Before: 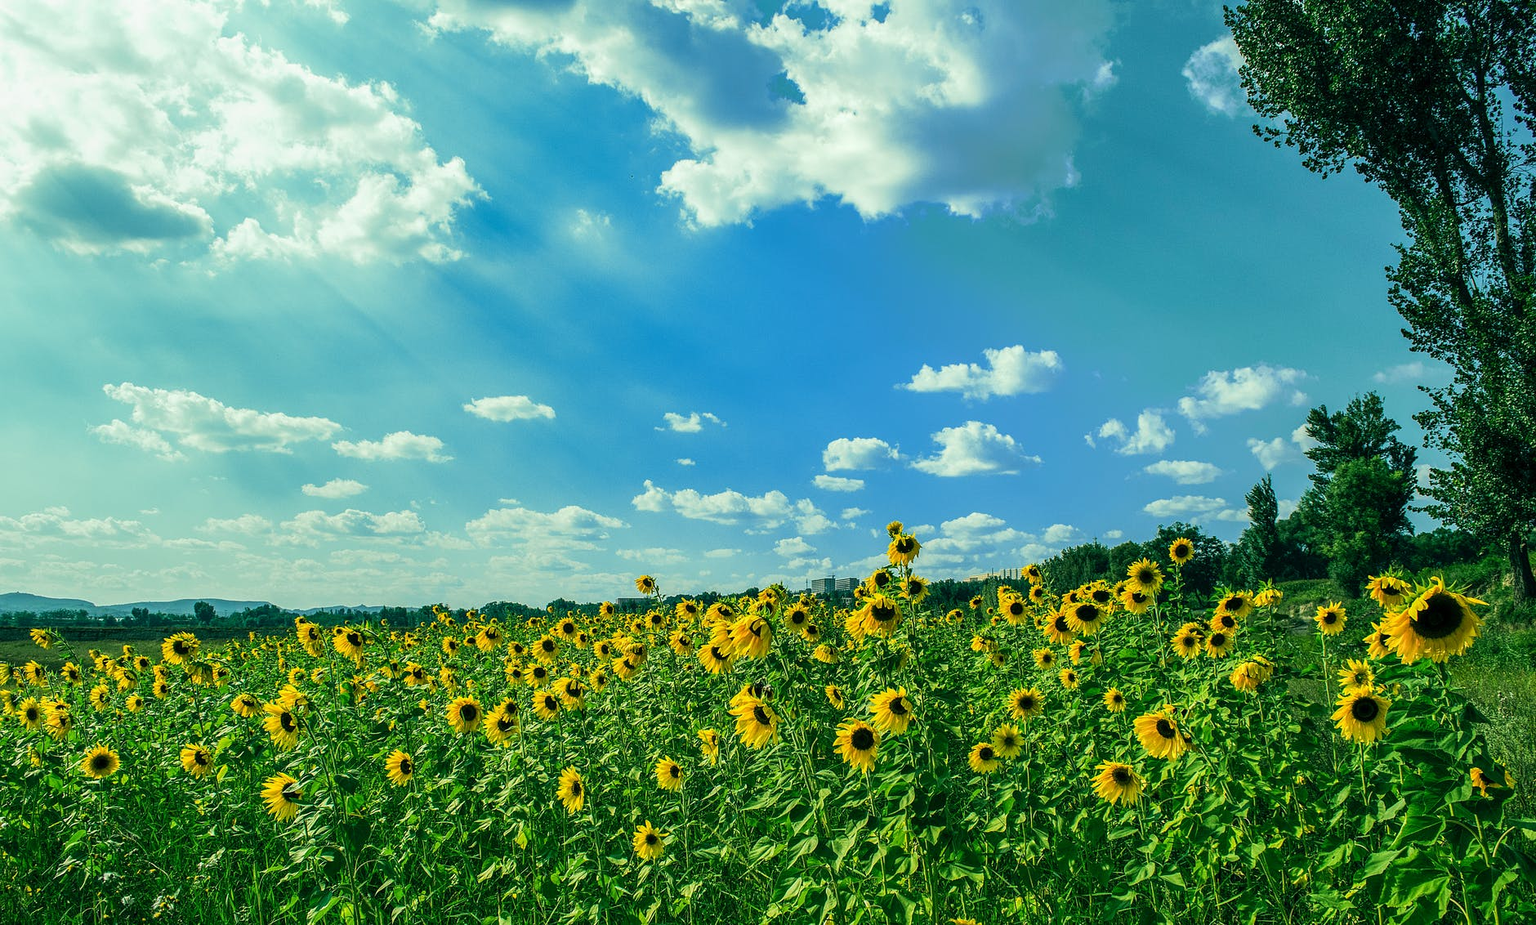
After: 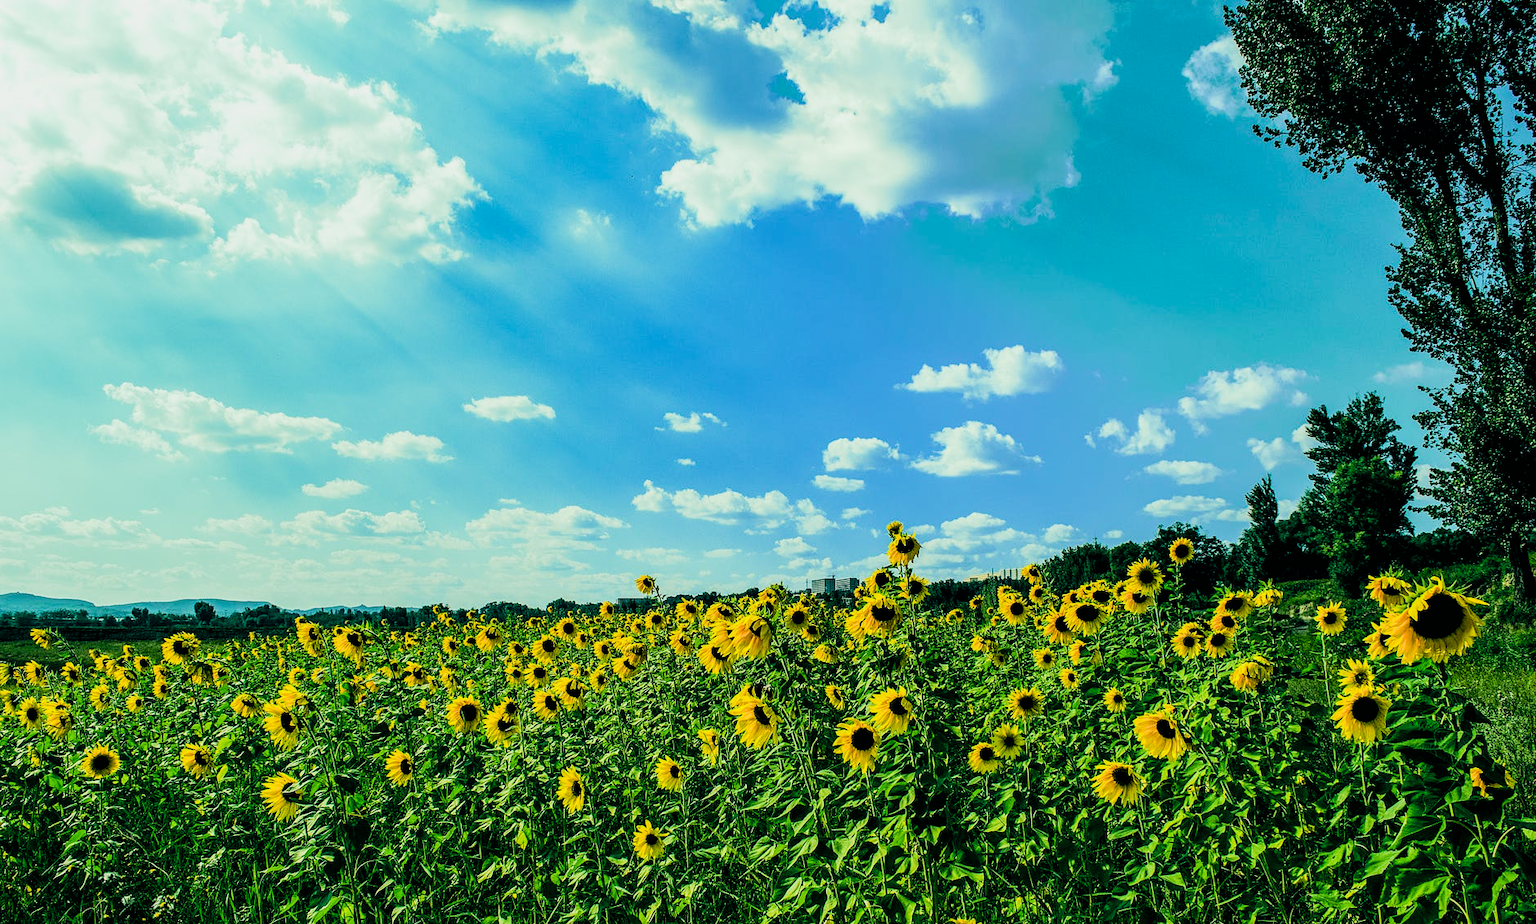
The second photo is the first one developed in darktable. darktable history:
tone equalizer: -8 EV -0.436 EV, -7 EV -0.387 EV, -6 EV -0.369 EV, -5 EV -0.245 EV, -3 EV 0.218 EV, -2 EV 0.351 EV, -1 EV 0.391 EV, +0 EV 0.397 EV, edges refinement/feathering 500, mask exposure compensation -1.57 EV, preserve details no
filmic rgb: black relative exposure -5.07 EV, white relative exposure 3.95 EV, hardness 2.89, contrast 1.187
color balance rgb: highlights gain › luminance 10.368%, global offset › chroma 0.056%, global offset › hue 254.22°, linear chroma grading › shadows -2.18%, linear chroma grading › highlights -14.54%, linear chroma grading › global chroma -9.588%, linear chroma grading › mid-tones -9.684%, perceptual saturation grading › global saturation 36.259%, perceptual saturation grading › shadows 35.837%, global vibrance 20%
